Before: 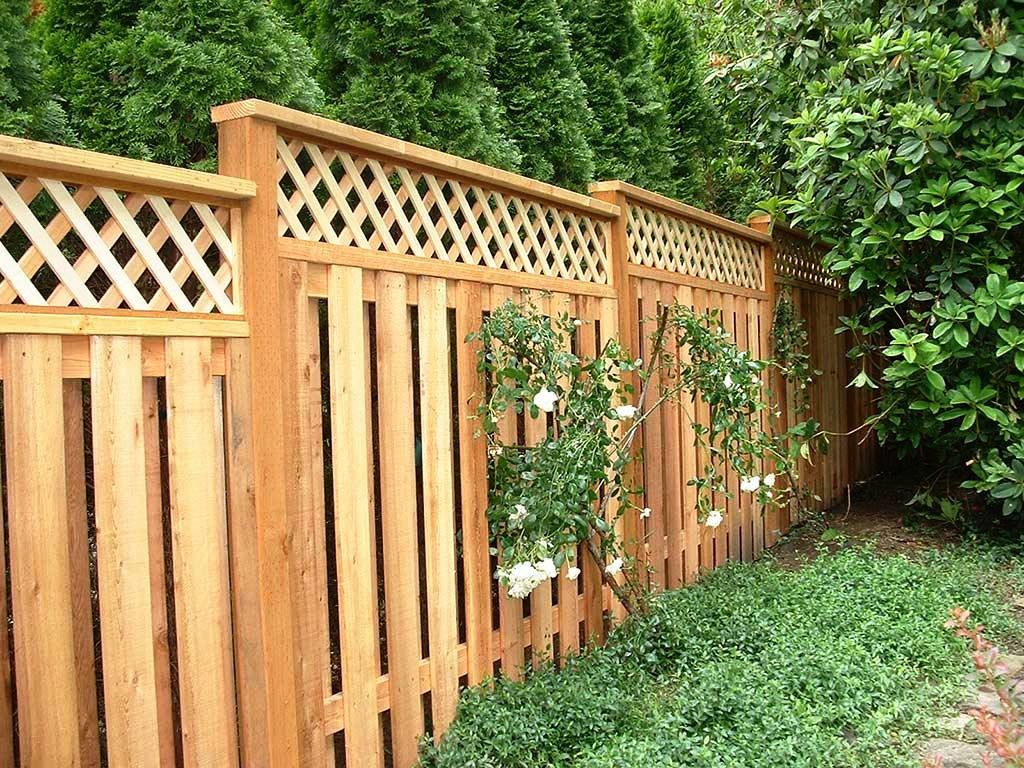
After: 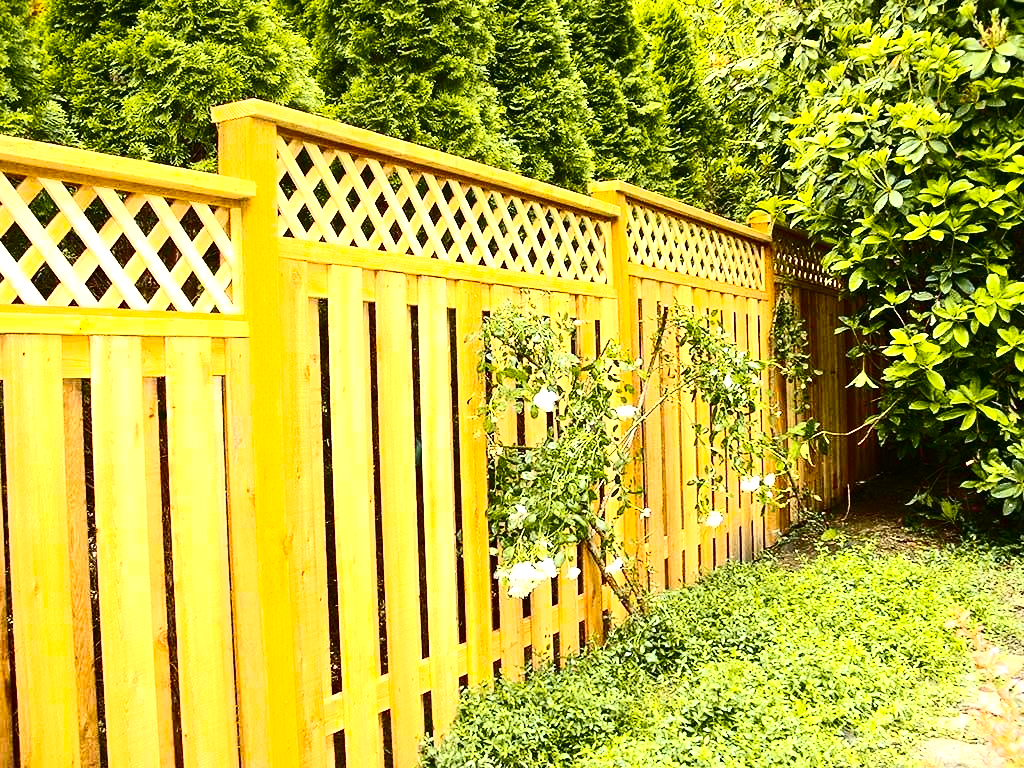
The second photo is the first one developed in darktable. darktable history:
contrast brightness saturation: contrast 0.4, brightness 0.05, saturation 0.25
color zones: curves: ch0 [(0.254, 0.492) (0.724, 0.62)]; ch1 [(0.25, 0.528) (0.719, 0.796)]; ch2 [(0, 0.472) (0.25, 0.5) (0.73, 0.184)]
exposure: black level correction 0, exposure 1 EV, compensate exposure bias true, compensate highlight preservation false
color contrast: green-magenta contrast 0.85, blue-yellow contrast 1.25, unbound 0
